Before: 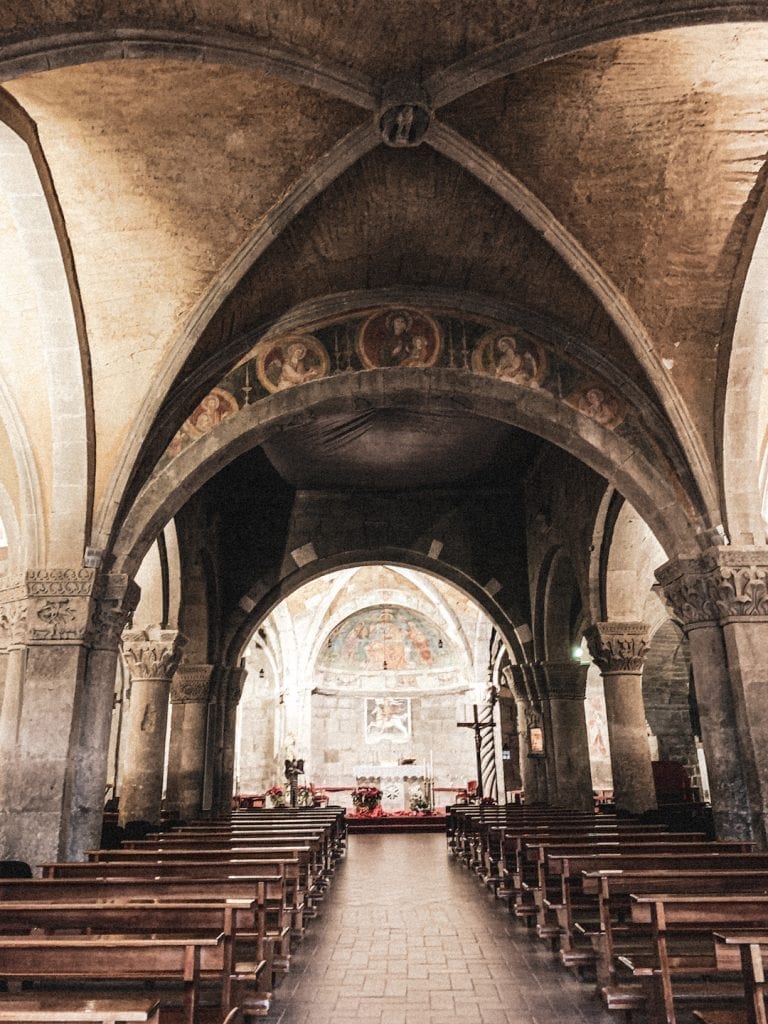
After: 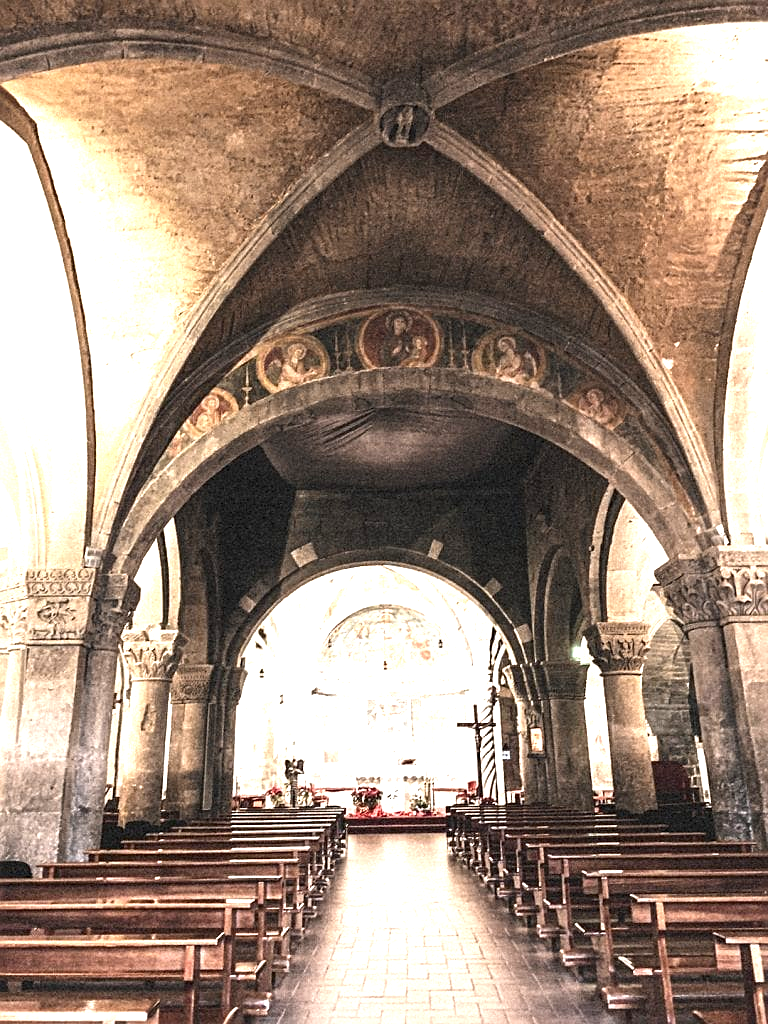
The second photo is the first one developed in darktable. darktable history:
exposure: exposure 1.219 EV, compensate highlight preservation false
sharpen: radius 2.192, amount 0.384, threshold 0.232
color zones: curves: ch0 [(0.25, 0.5) (0.463, 0.627) (0.484, 0.637) (0.75, 0.5)]
